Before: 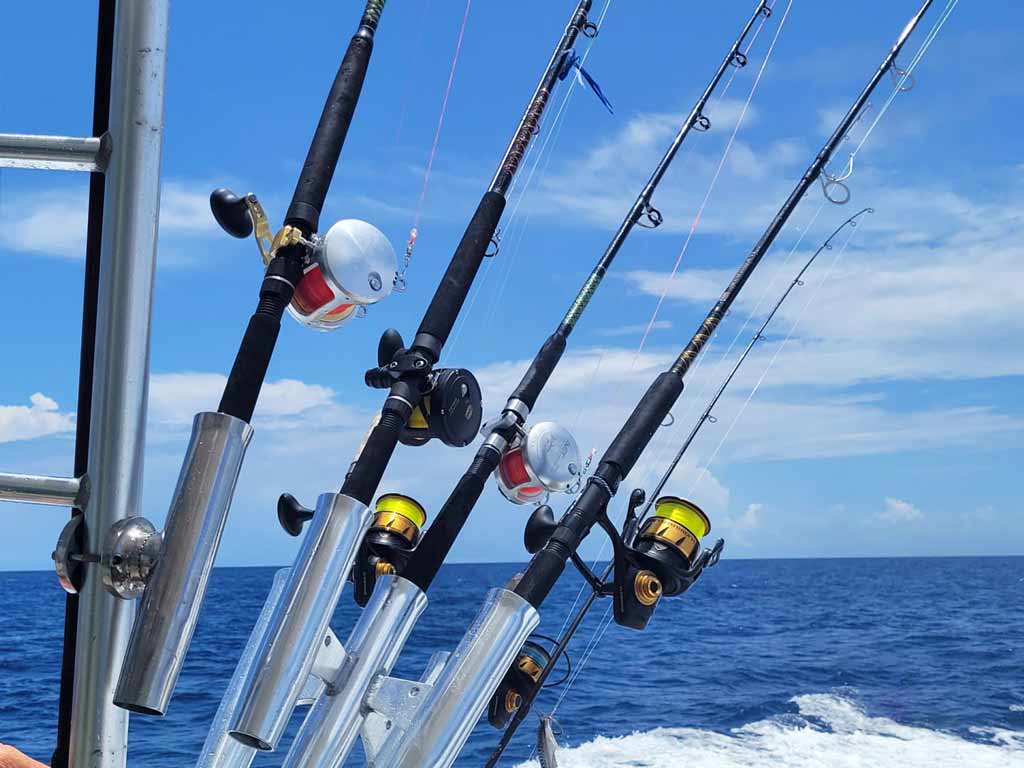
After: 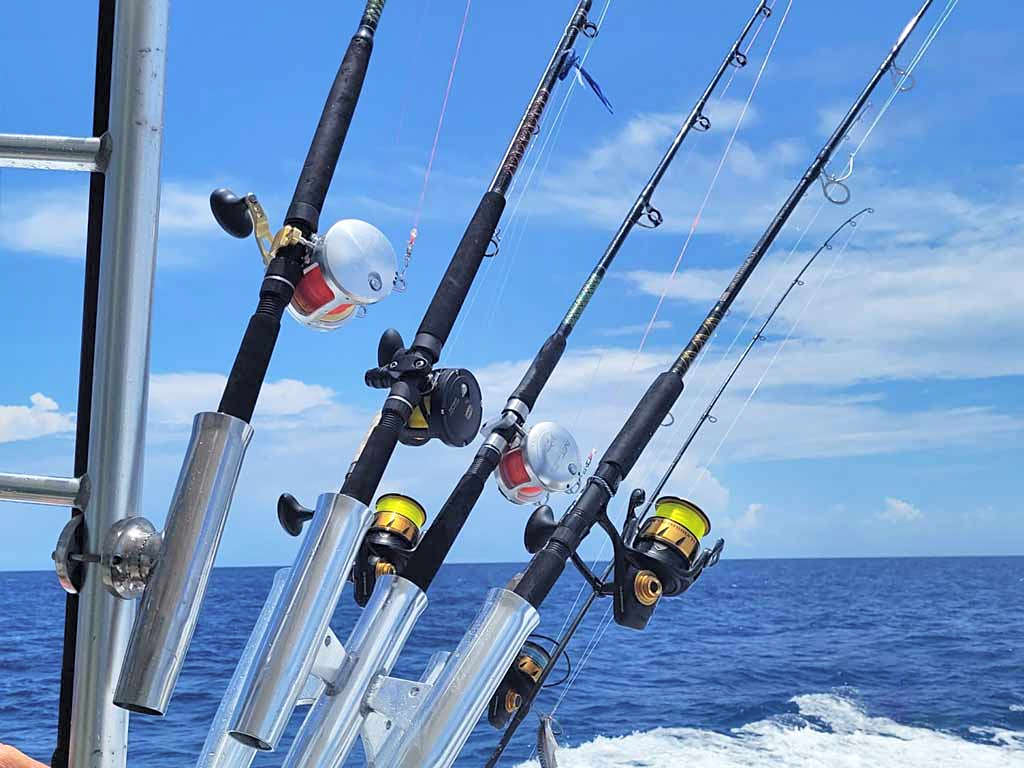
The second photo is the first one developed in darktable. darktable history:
shadows and highlights: shadows 52.65, soften with gaussian
sharpen: amount 0.201
contrast brightness saturation: brightness 0.143
